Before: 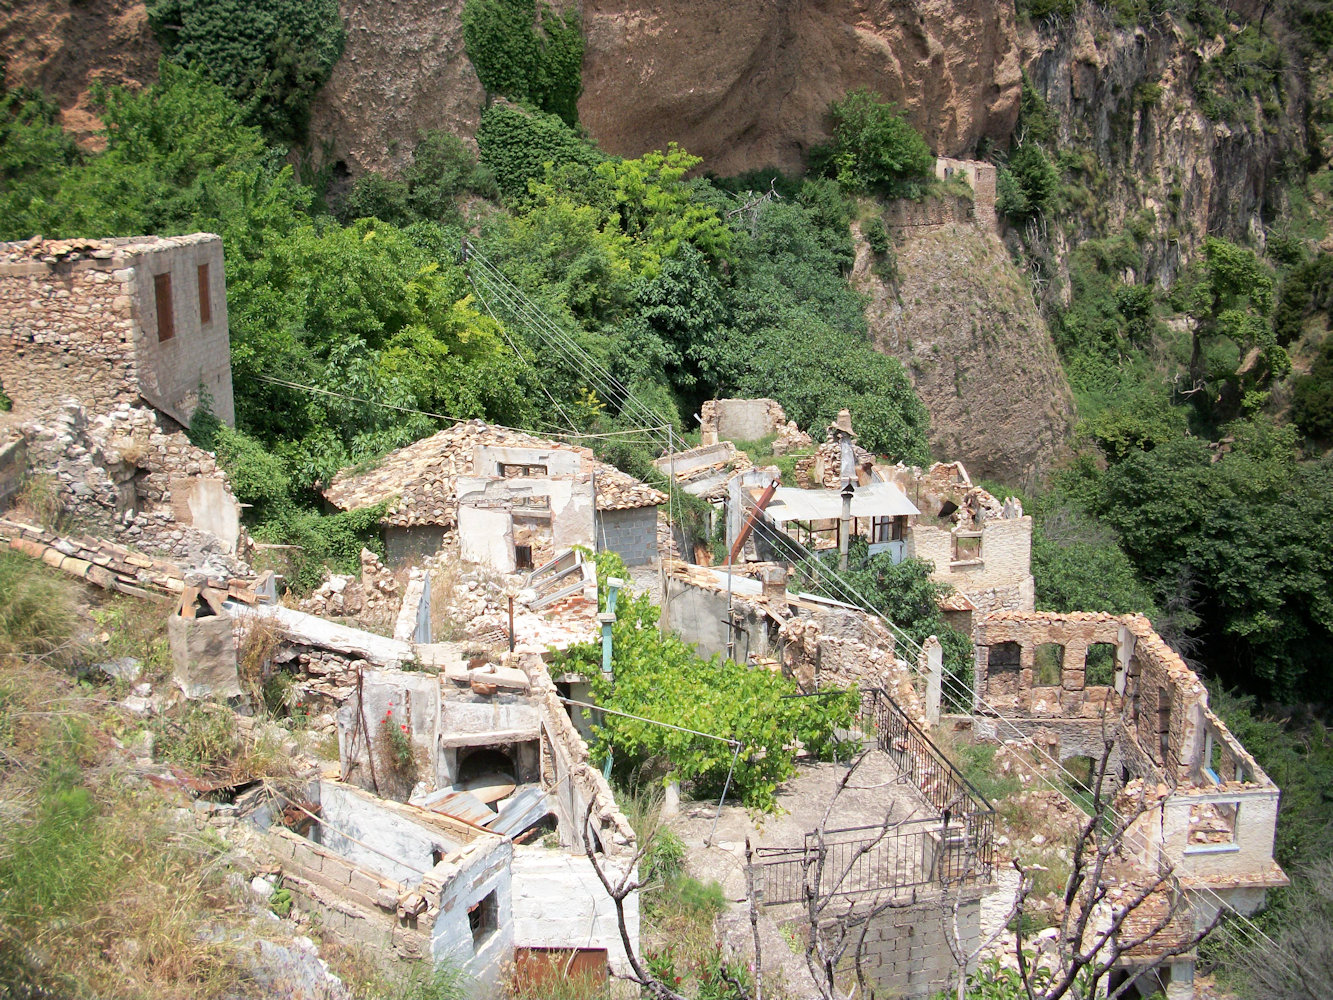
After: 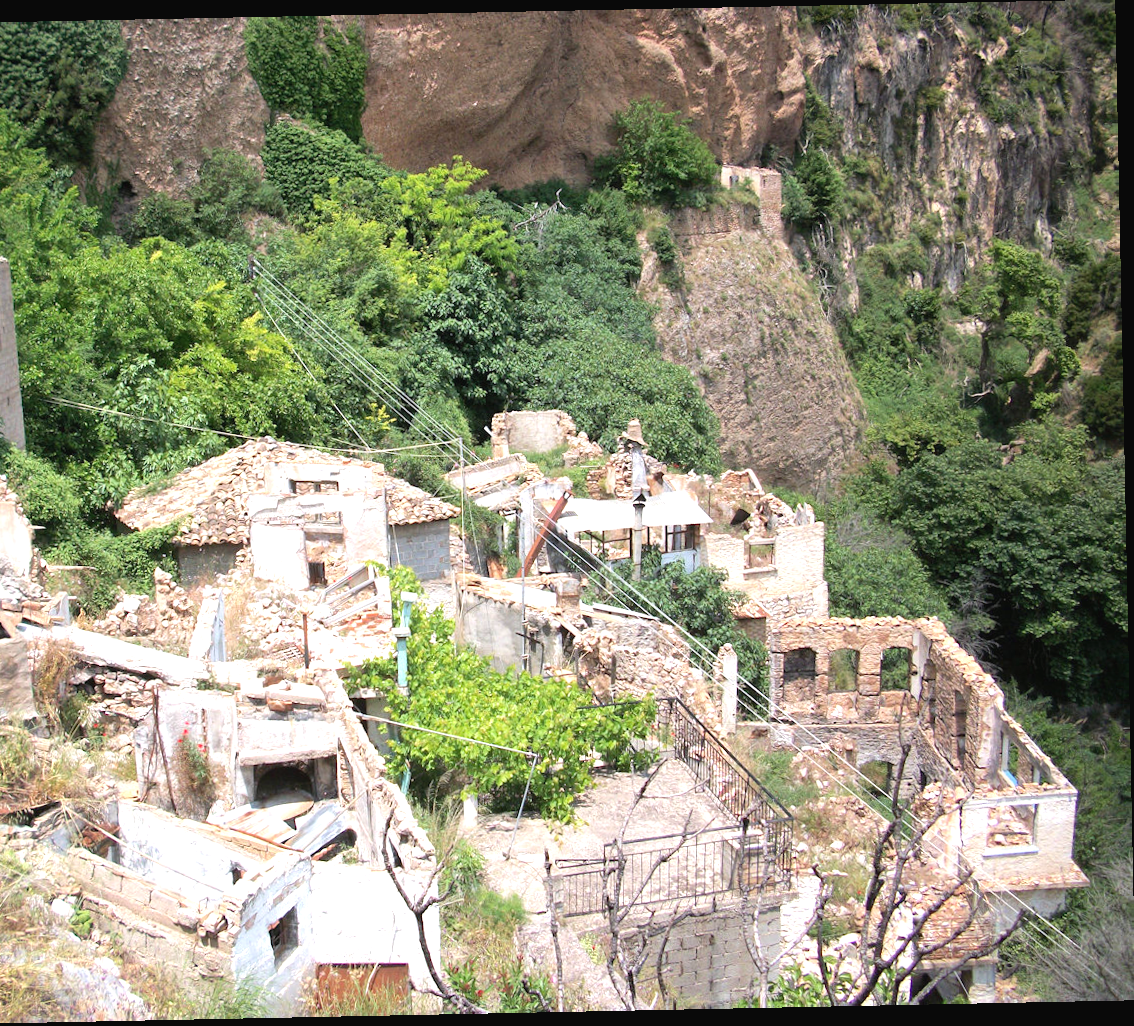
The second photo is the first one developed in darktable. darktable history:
white balance: red 1.009, blue 1.027
exposure: black level correction -0.002, exposure 0.54 EV, compensate highlight preservation false
rotate and perspective: rotation -1.17°, automatic cropping off
crop: left 16.145%
